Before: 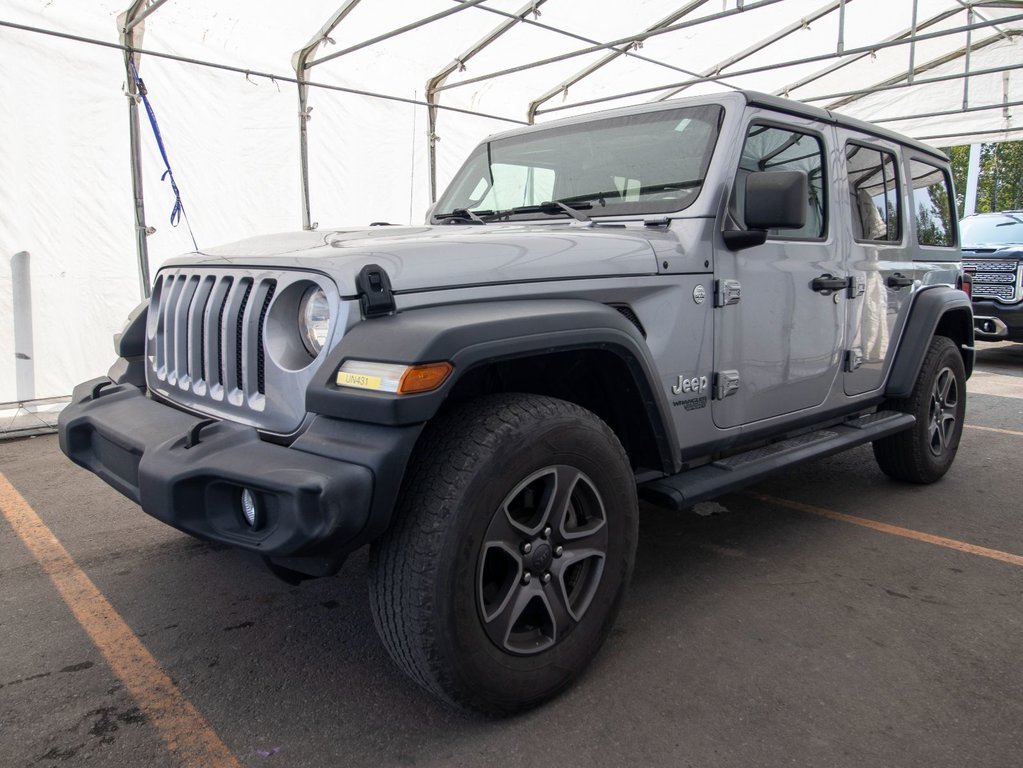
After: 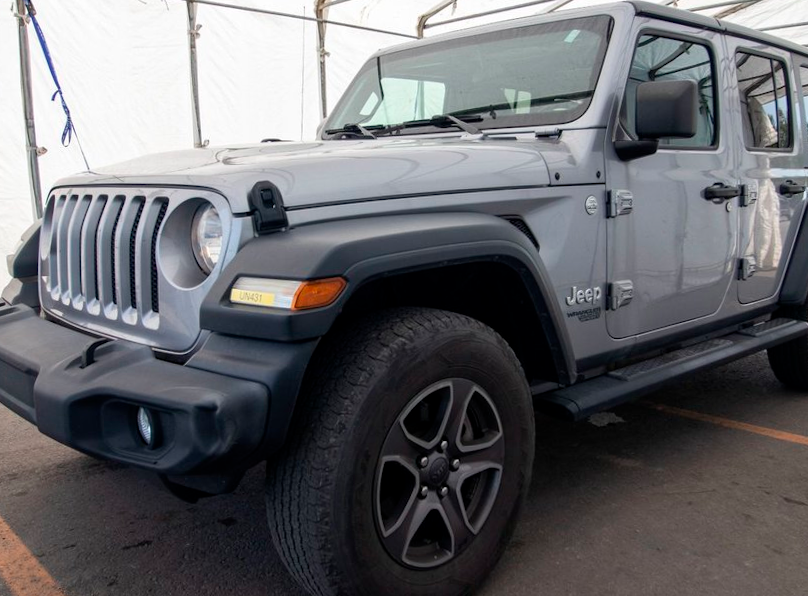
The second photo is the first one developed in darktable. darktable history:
rotate and perspective: rotation -1°, crop left 0.011, crop right 0.989, crop top 0.025, crop bottom 0.975
crop and rotate: left 10.071%, top 10.071%, right 10.02%, bottom 10.02%
